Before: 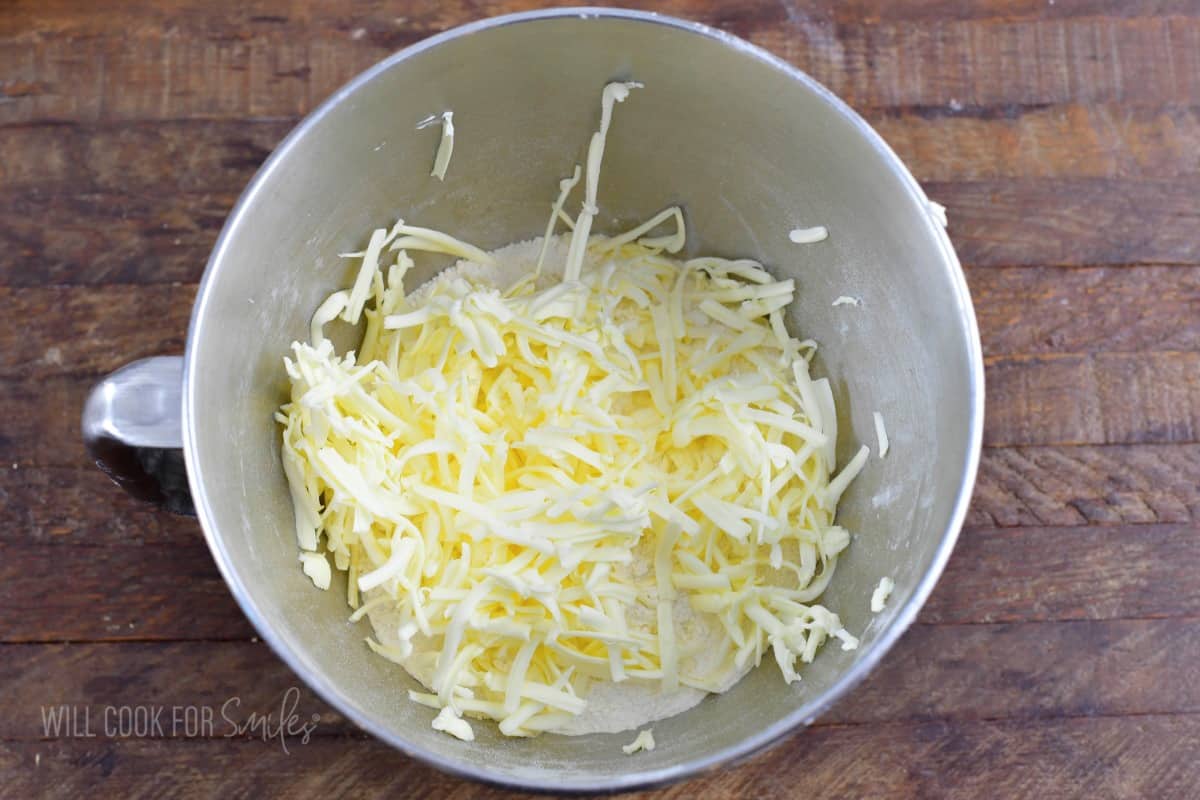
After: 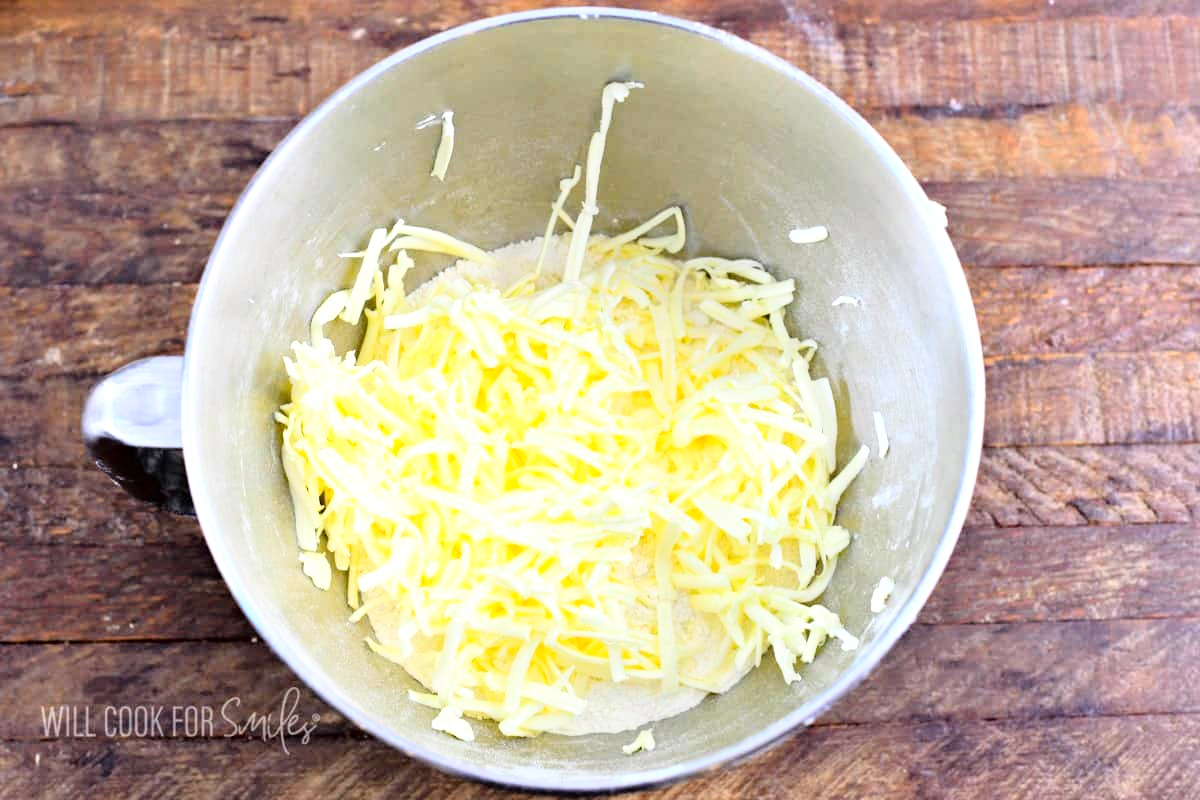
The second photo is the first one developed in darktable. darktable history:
haze removal: adaptive false
local contrast: highlights 101%, shadows 99%, detail 119%, midtone range 0.2
base curve: curves: ch0 [(0, 0) (0.012, 0.01) (0.073, 0.168) (0.31, 0.711) (0.645, 0.957) (1, 1)]
